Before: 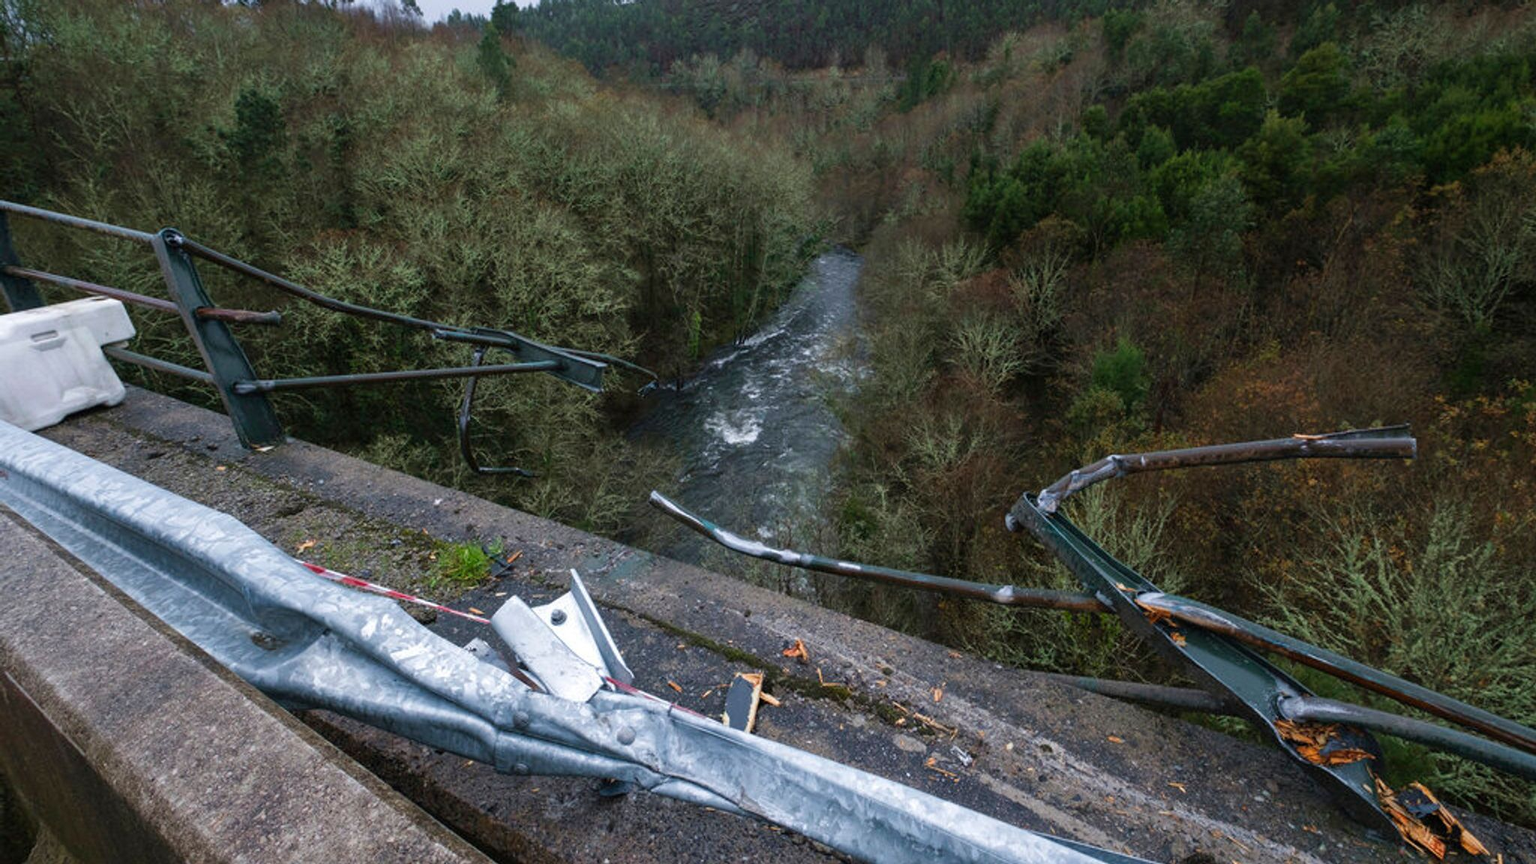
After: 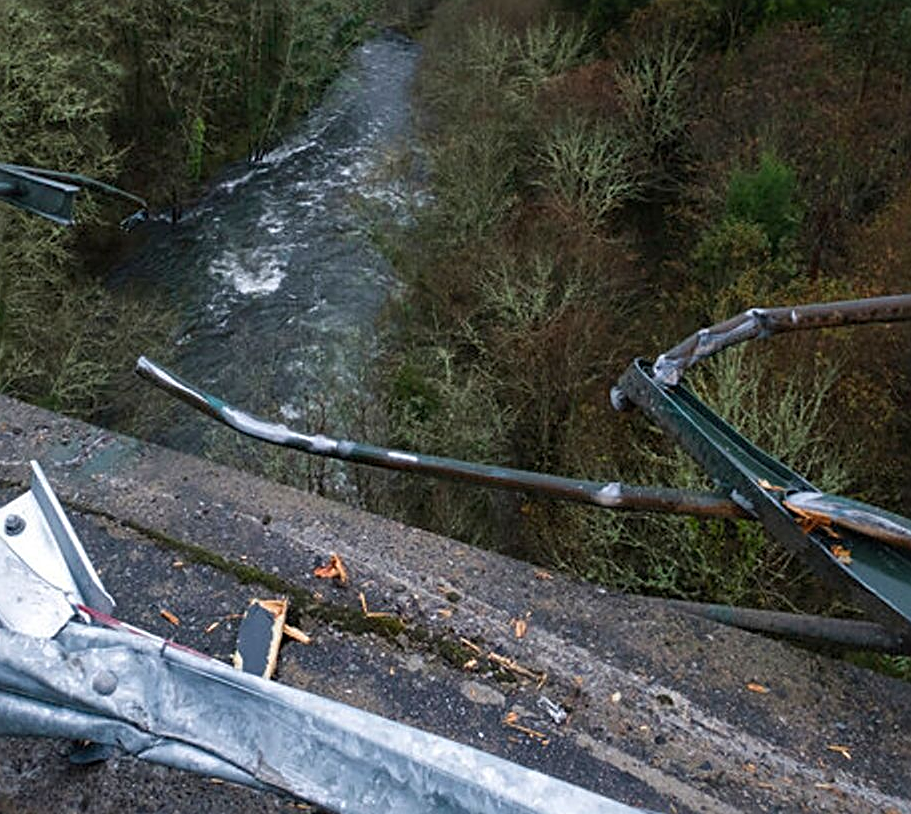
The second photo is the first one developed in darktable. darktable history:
crop: left 35.672%, top 25.935%, right 19.833%, bottom 3.379%
sharpen: radius 2.766
